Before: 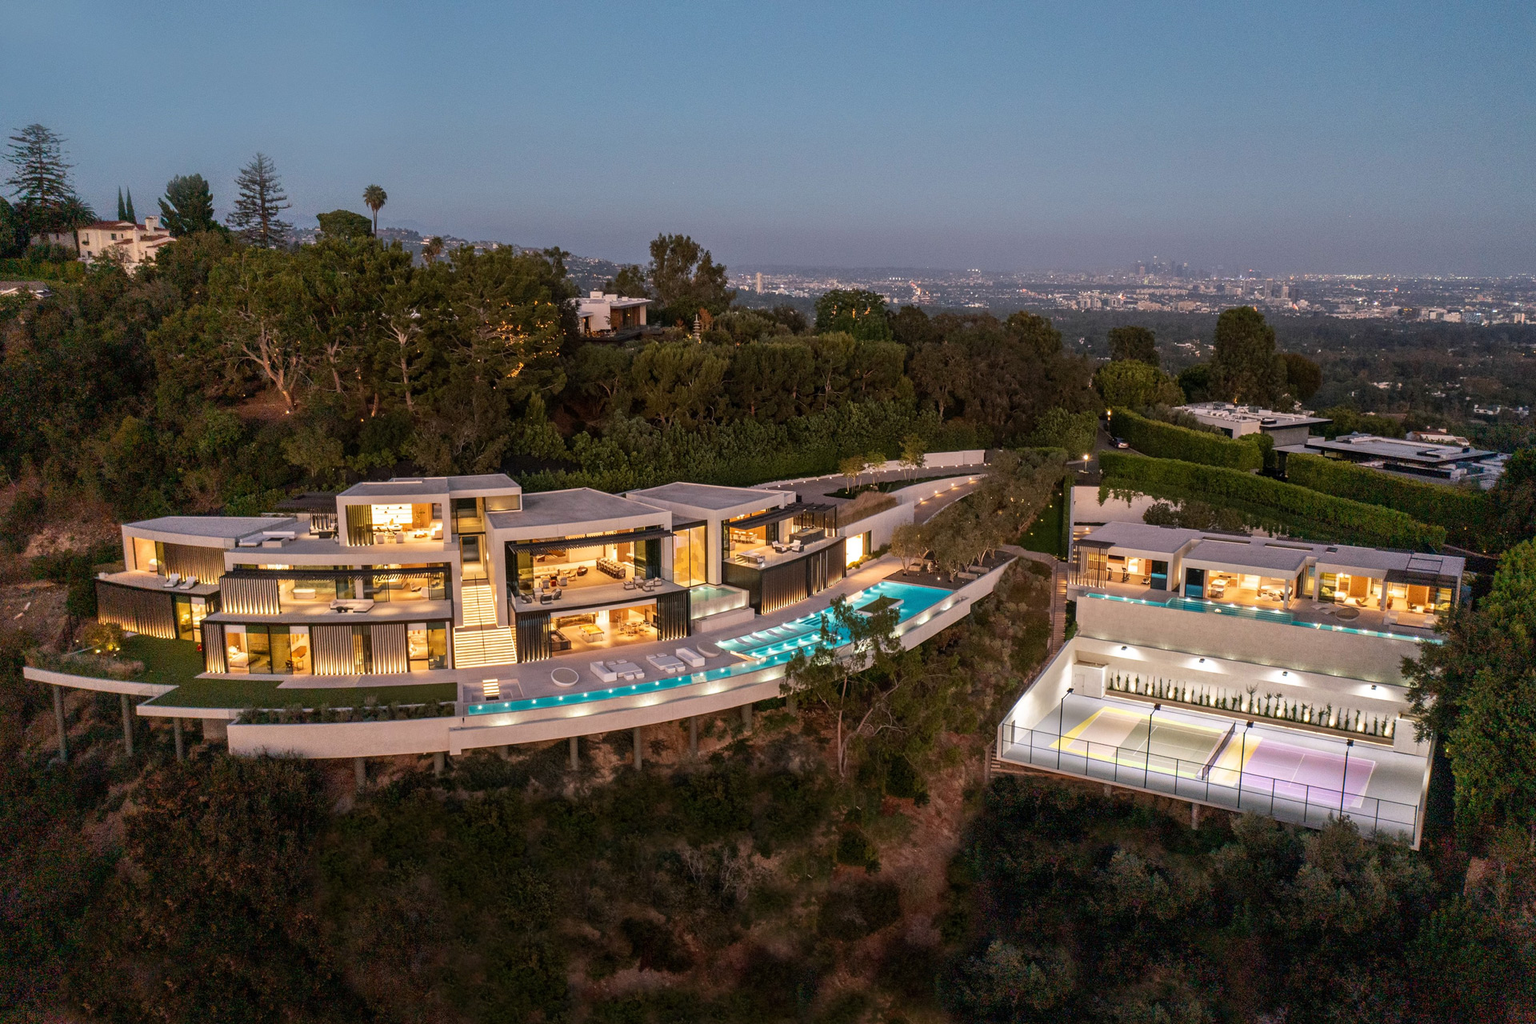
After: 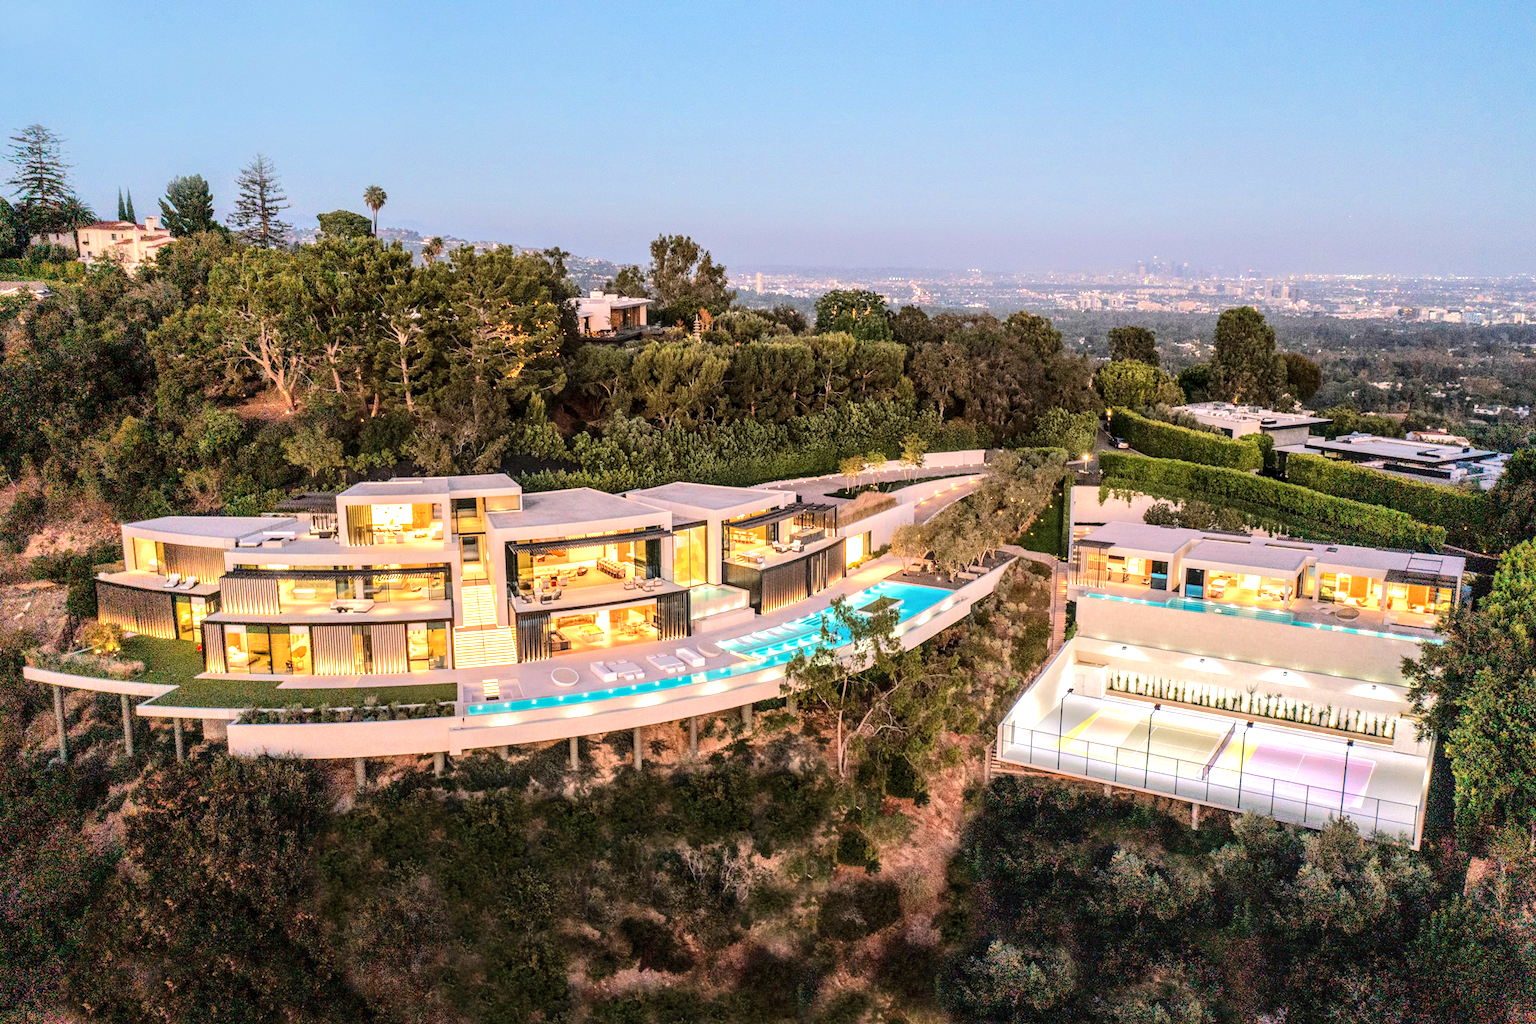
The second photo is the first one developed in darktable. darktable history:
contrast brightness saturation: saturation -0.023
exposure: black level correction 0, exposure 0.7 EV, compensate highlight preservation false
local contrast: on, module defaults
tone equalizer: -7 EV 0.154 EV, -6 EV 0.622 EV, -5 EV 1.12 EV, -4 EV 1.34 EV, -3 EV 1.17 EV, -2 EV 0.6 EV, -1 EV 0.164 EV, edges refinement/feathering 500, mask exposure compensation -1.57 EV, preserve details no
